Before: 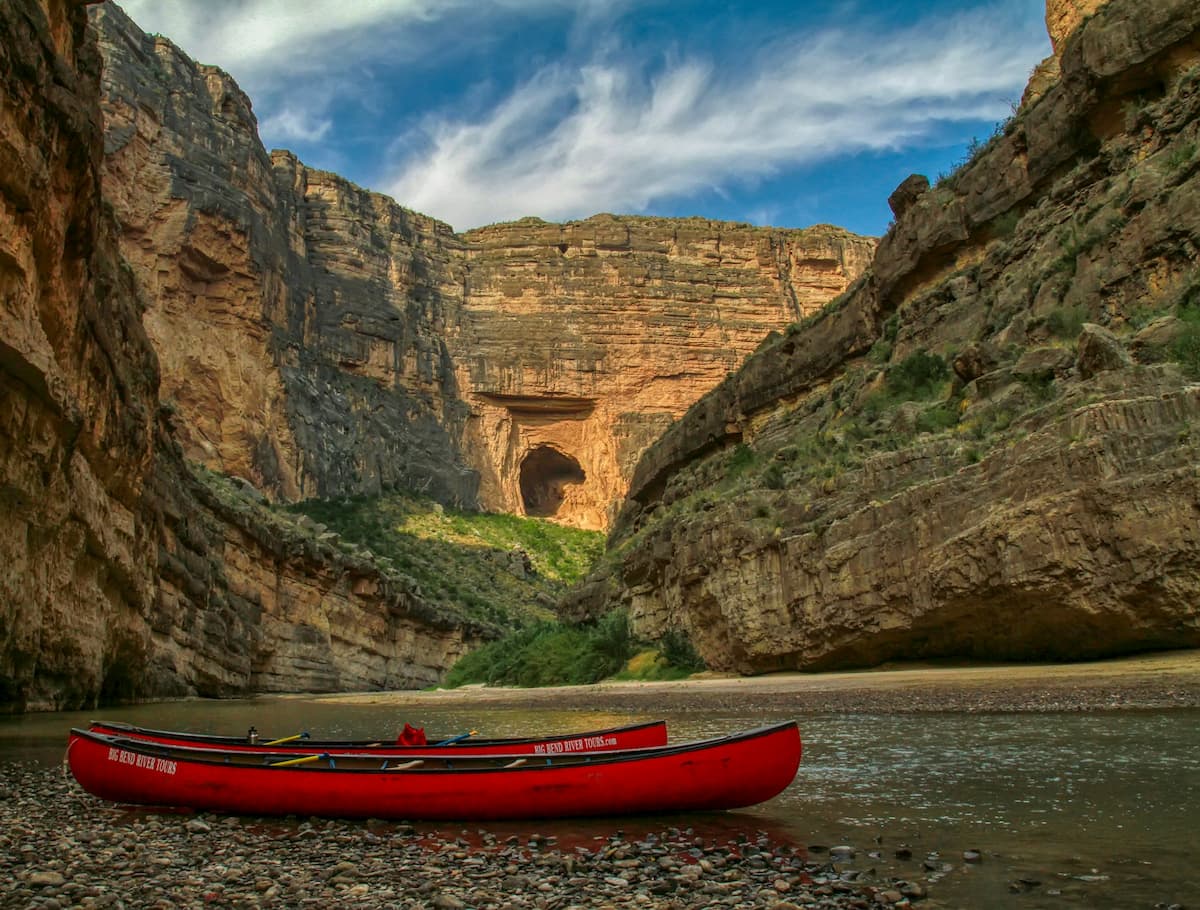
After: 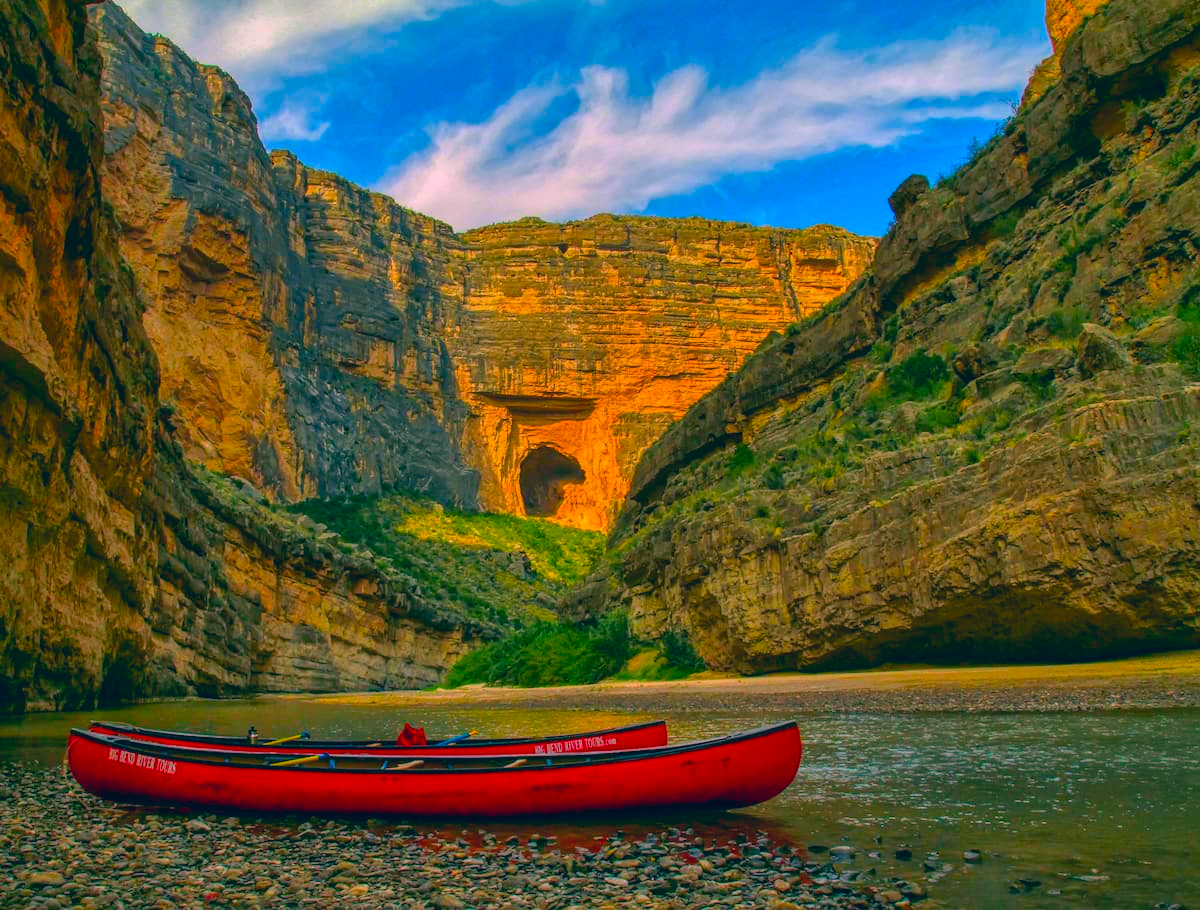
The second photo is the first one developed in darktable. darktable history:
shadows and highlights: on, module defaults
color correction: highlights a* 17.03, highlights b* 0.205, shadows a* -15.38, shadows b* -14.56, saturation 1.5
color balance rgb: perceptual saturation grading › global saturation 30%, global vibrance 20%
